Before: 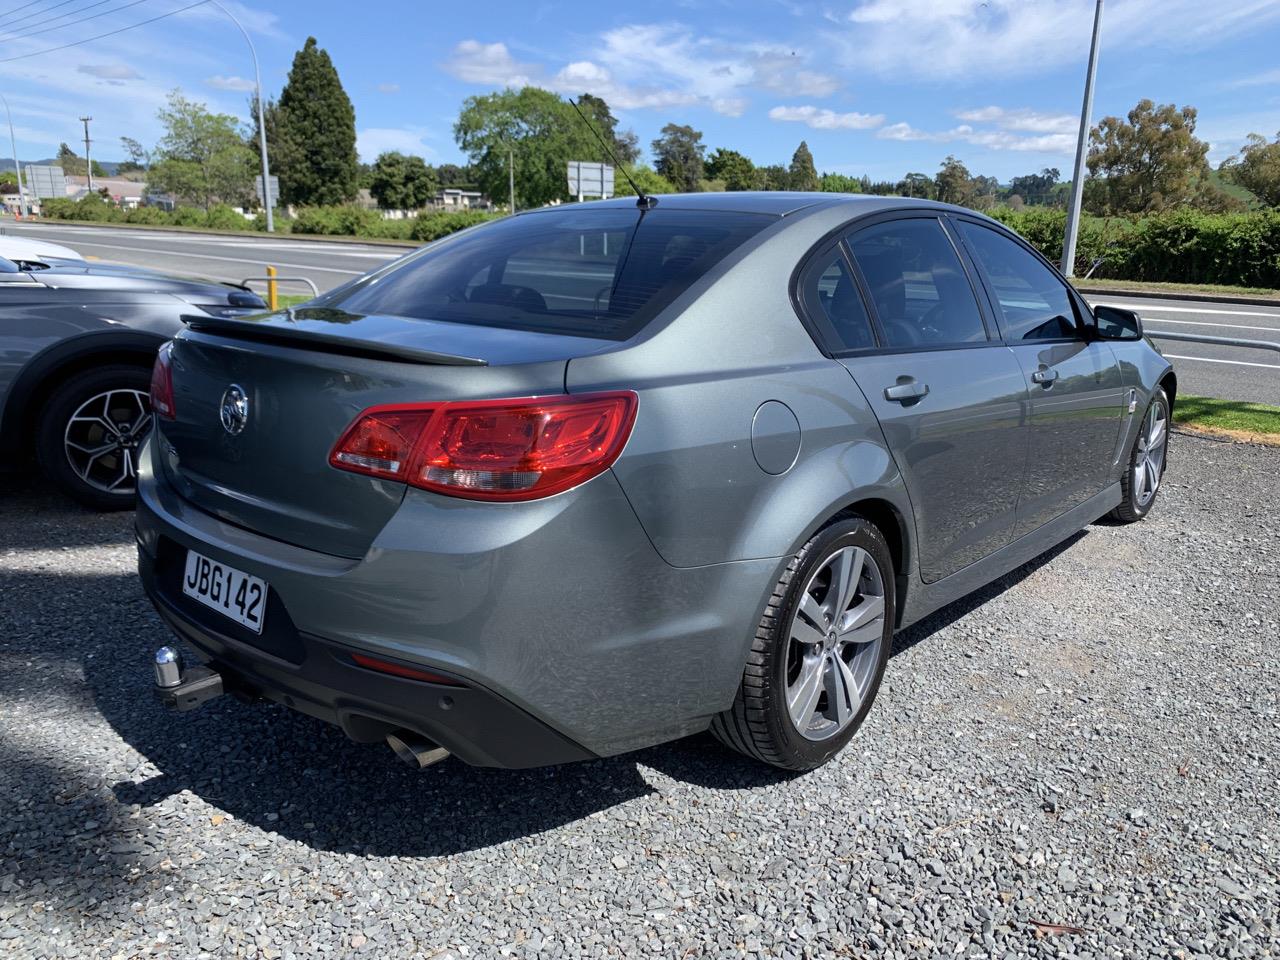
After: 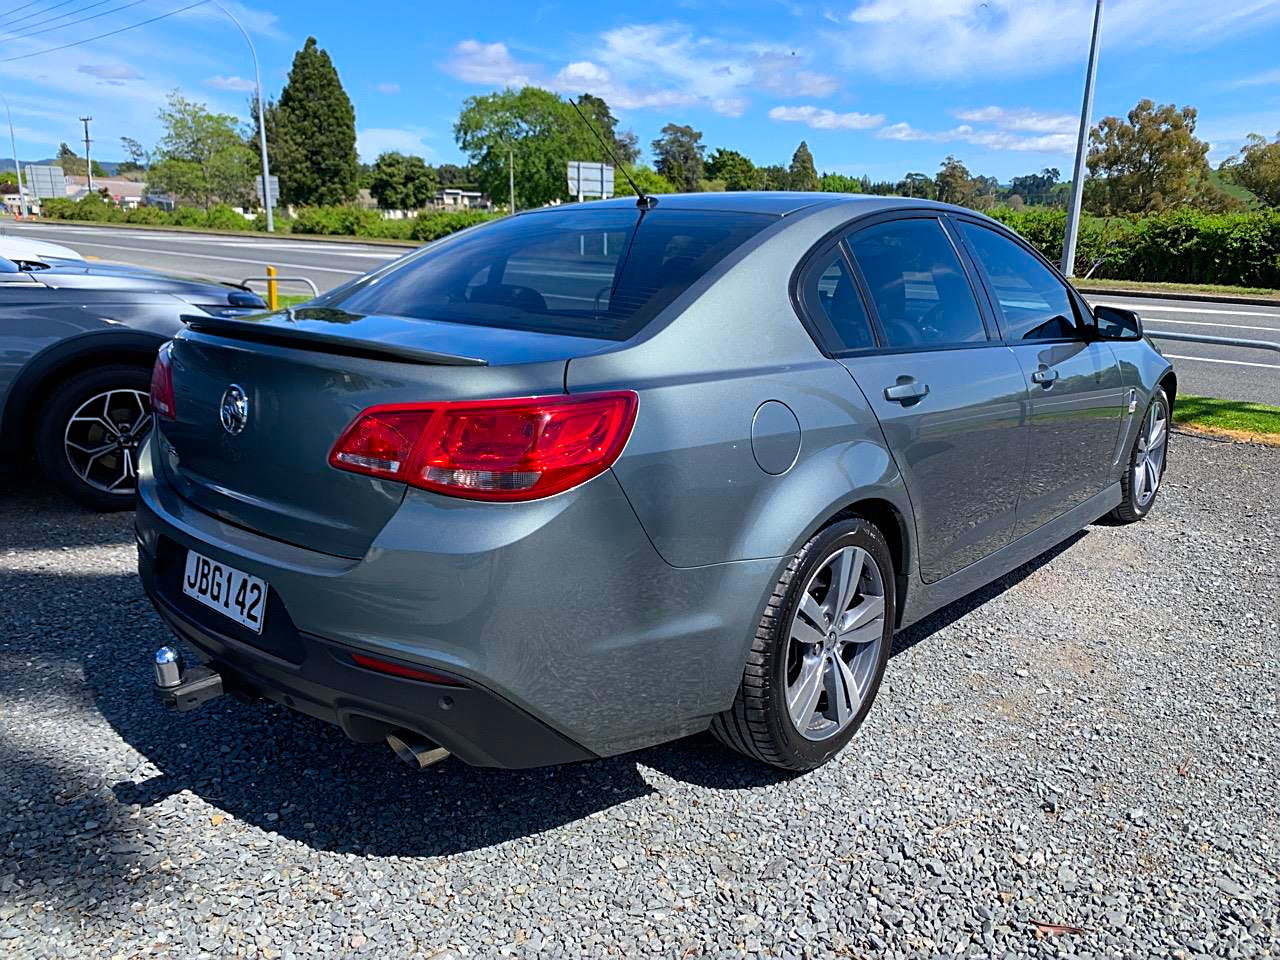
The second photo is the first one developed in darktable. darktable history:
sharpen: on, module defaults
contrast brightness saturation: saturation 0.5
